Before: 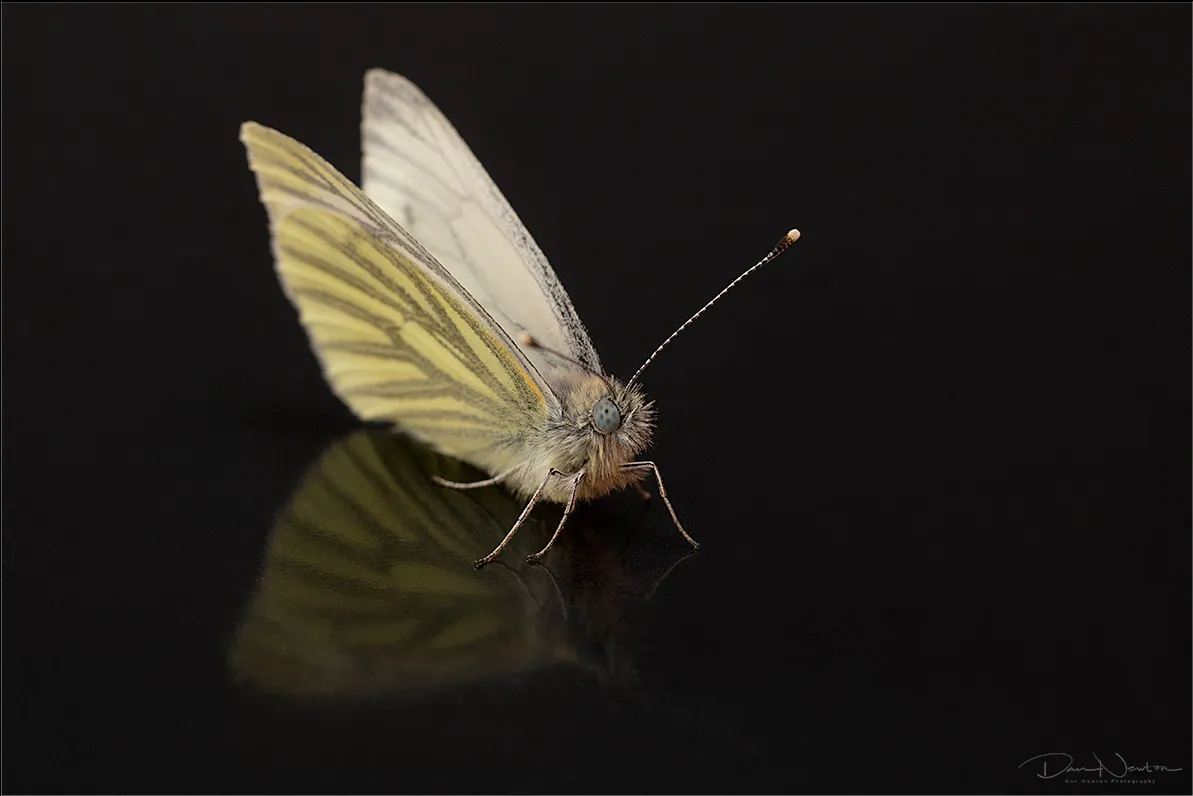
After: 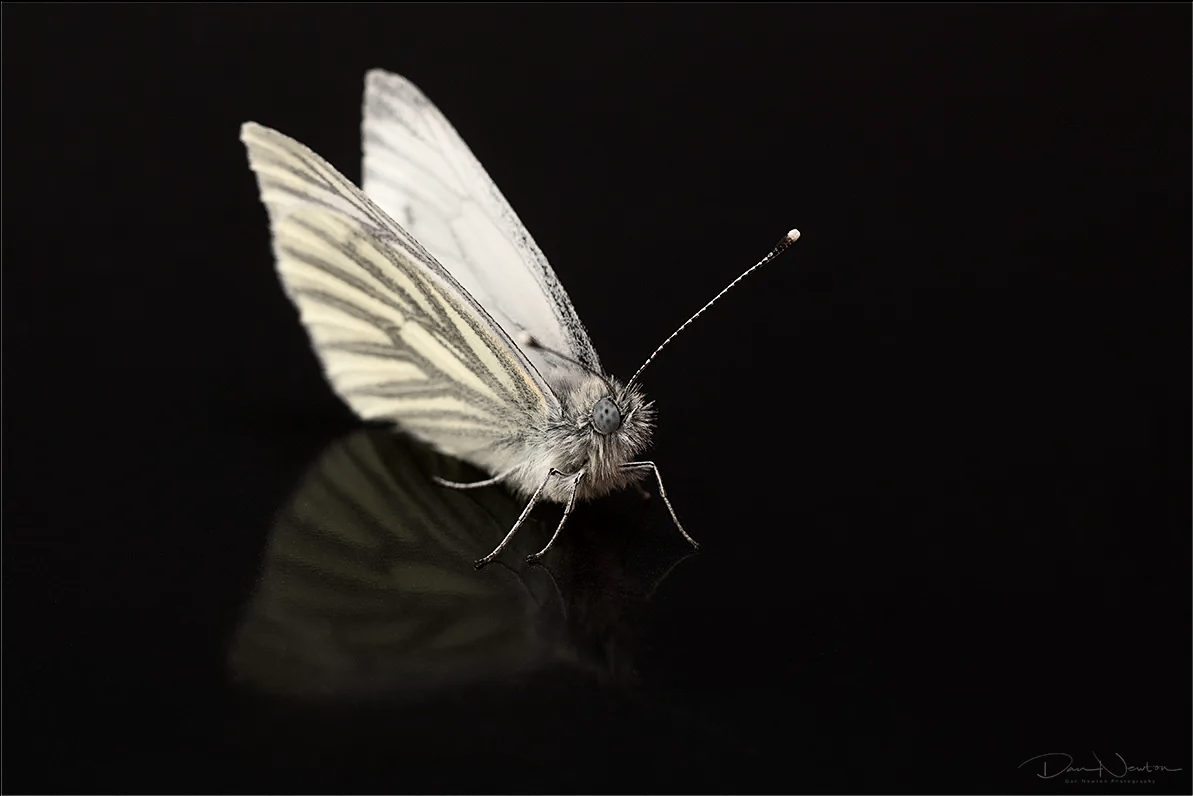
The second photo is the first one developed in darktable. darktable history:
contrast brightness saturation: contrast 0.254, saturation -0.322
color balance rgb: perceptual saturation grading › global saturation 9.795%, global vibrance 20%
color zones: curves: ch0 [(0, 0.6) (0.129, 0.585) (0.193, 0.596) (0.429, 0.5) (0.571, 0.5) (0.714, 0.5) (0.857, 0.5) (1, 0.6)]; ch1 [(0, 0.453) (0.112, 0.245) (0.213, 0.252) (0.429, 0.233) (0.571, 0.231) (0.683, 0.242) (0.857, 0.296) (1, 0.453)]
